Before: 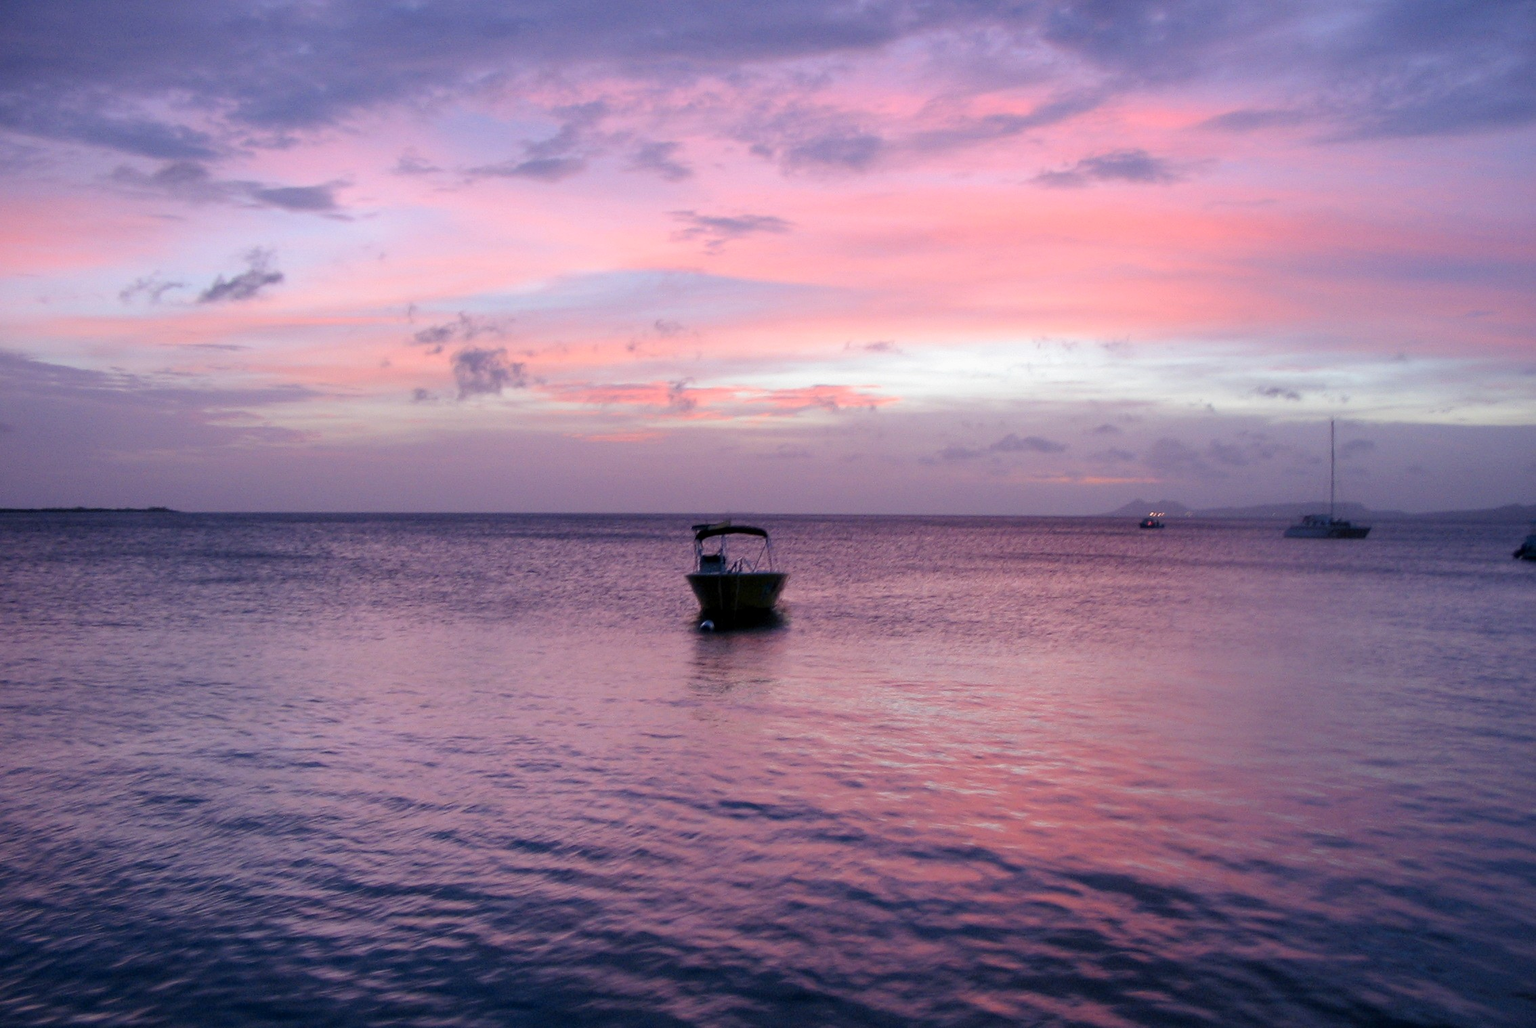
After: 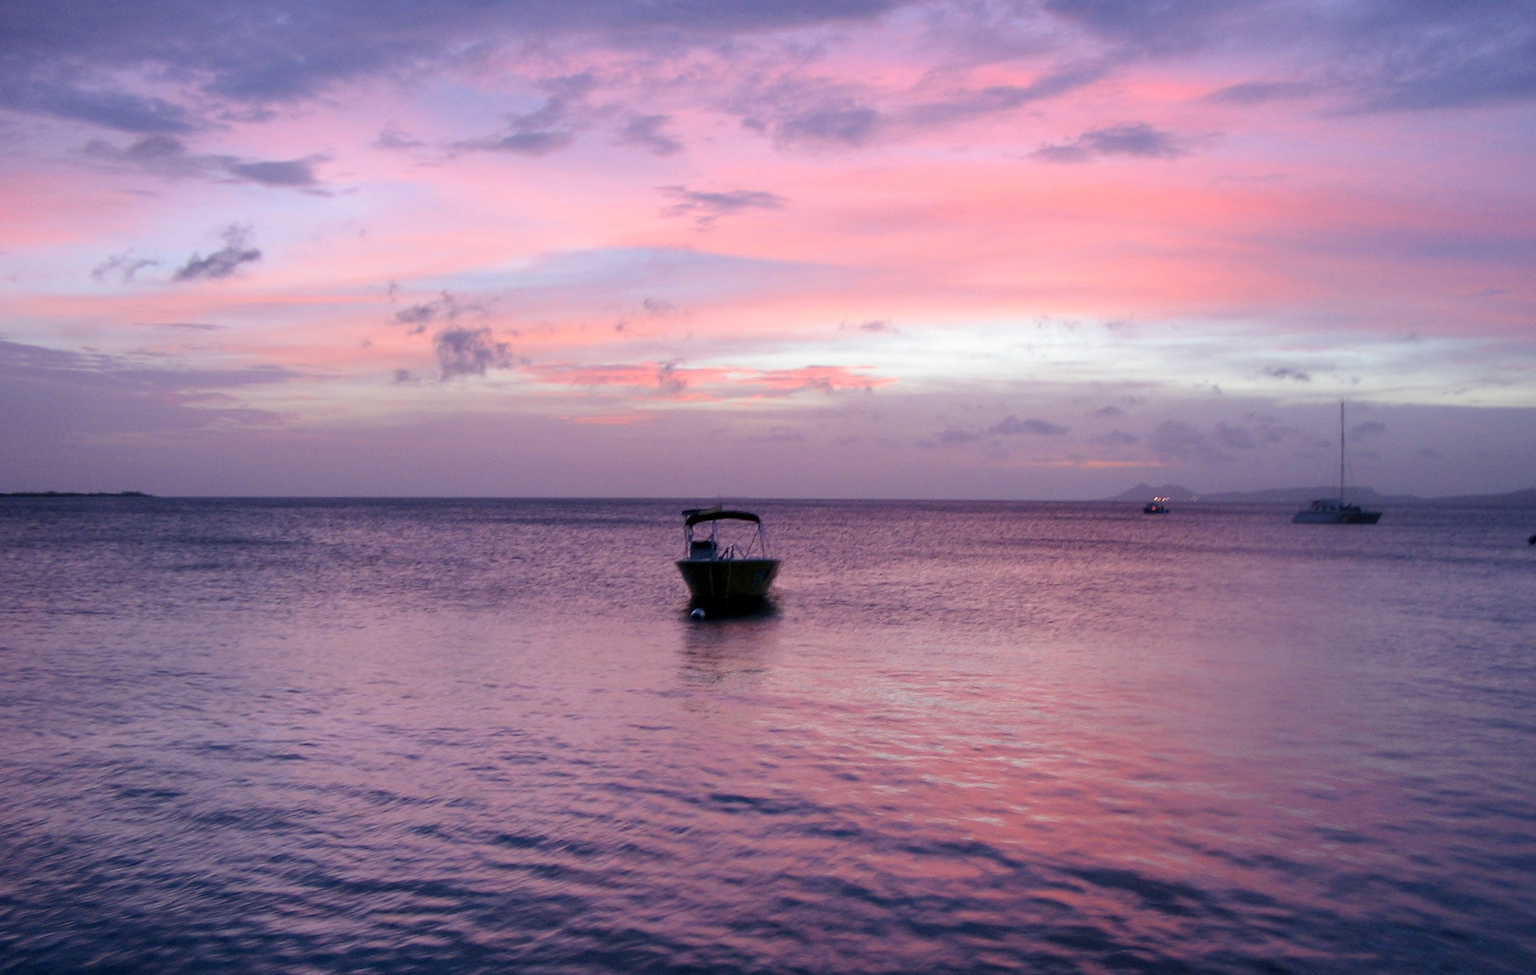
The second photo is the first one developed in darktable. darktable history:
crop: left 2%, top 2.971%, right 0.959%, bottom 4.96%
